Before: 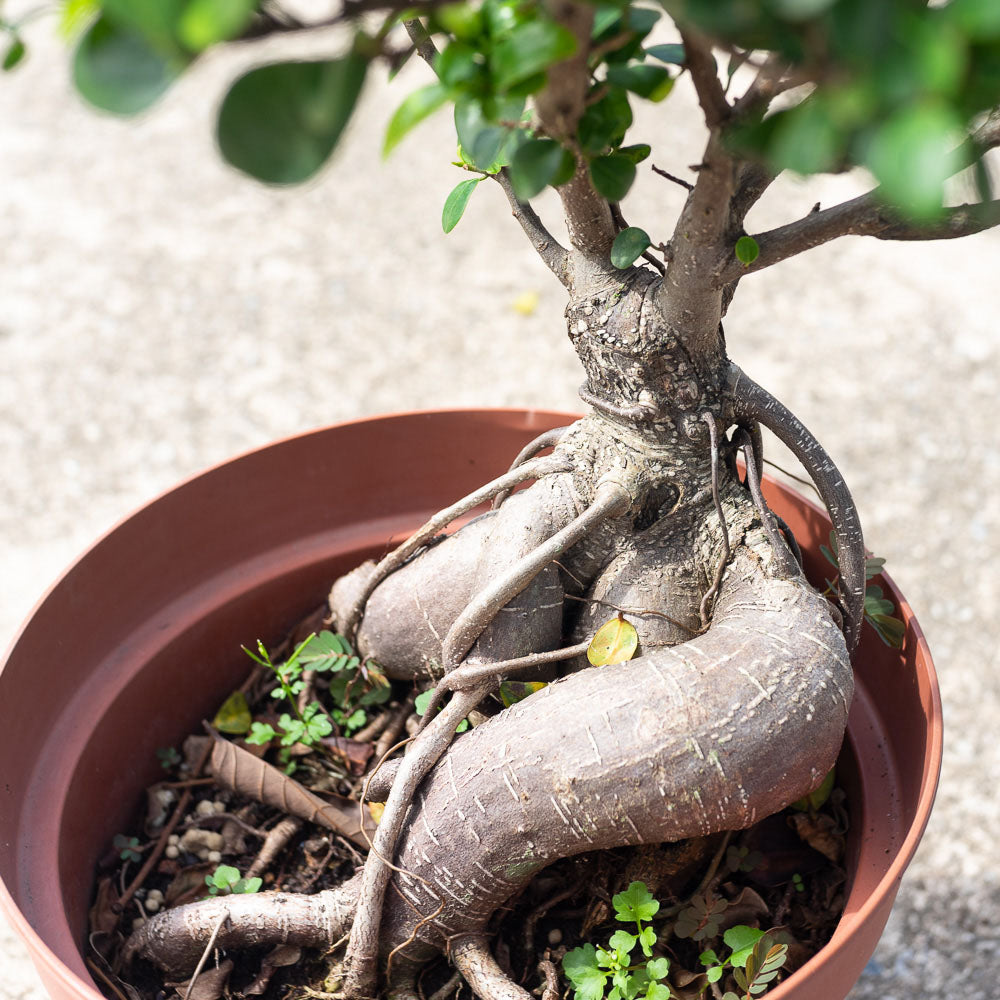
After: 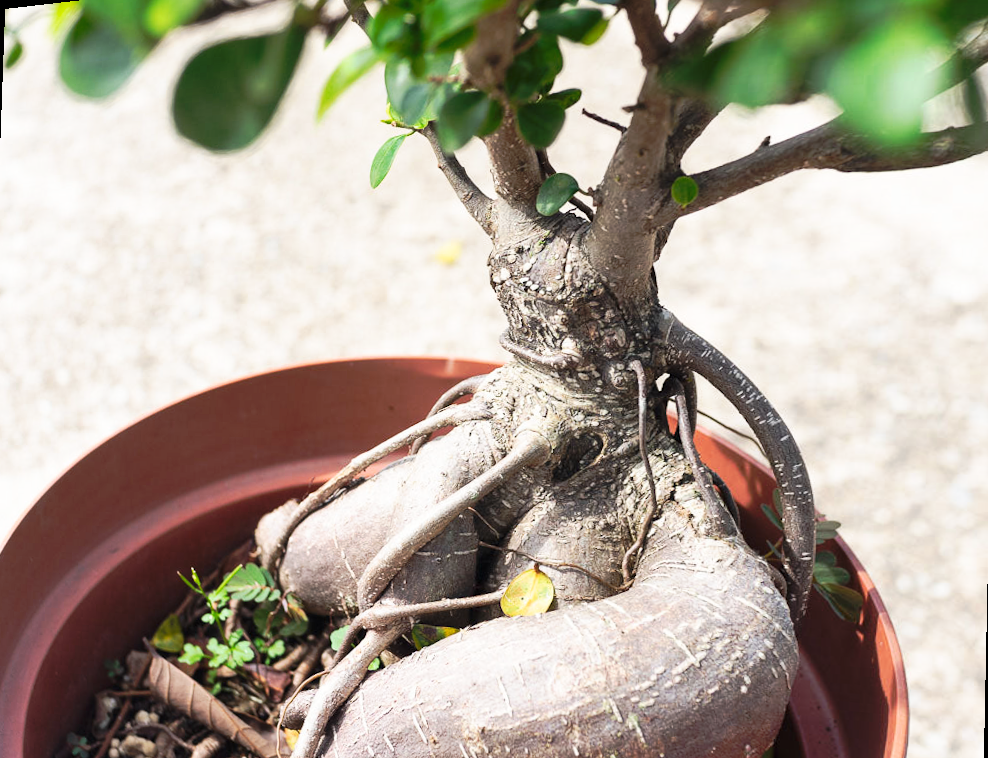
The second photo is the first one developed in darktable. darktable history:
rotate and perspective: rotation 1.69°, lens shift (vertical) -0.023, lens shift (horizontal) -0.291, crop left 0.025, crop right 0.988, crop top 0.092, crop bottom 0.842
tone curve: curves: ch0 [(0, 0) (0.003, 0.009) (0.011, 0.019) (0.025, 0.034) (0.044, 0.057) (0.069, 0.082) (0.1, 0.104) (0.136, 0.131) (0.177, 0.165) (0.224, 0.212) (0.277, 0.279) (0.335, 0.342) (0.399, 0.401) (0.468, 0.477) (0.543, 0.572) (0.623, 0.675) (0.709, 0.772) (0.801, 0.85) (0.898, 0.942) (1, 1)], preserve colors none
crop and rotate: top 0%, bottom 11.49%
